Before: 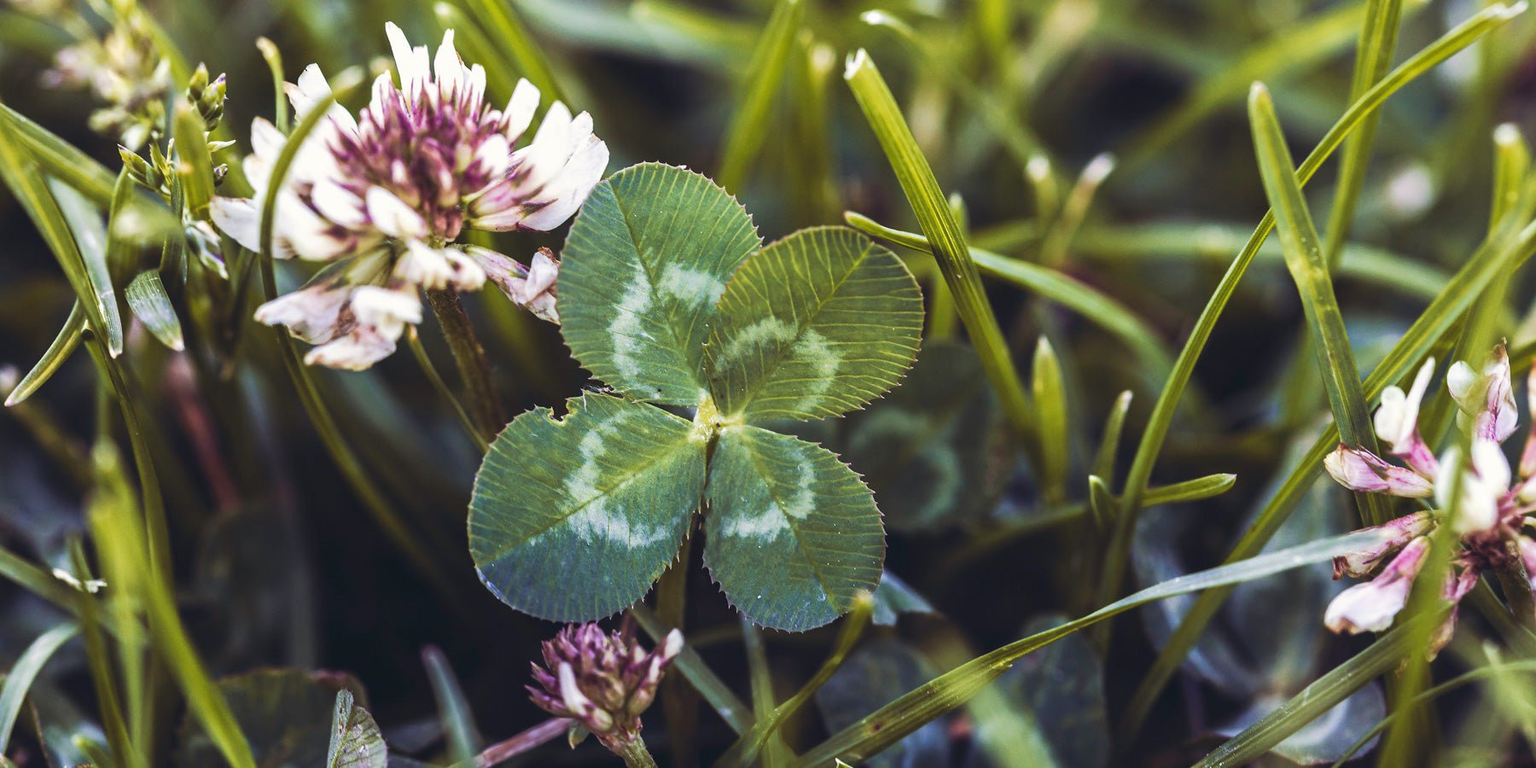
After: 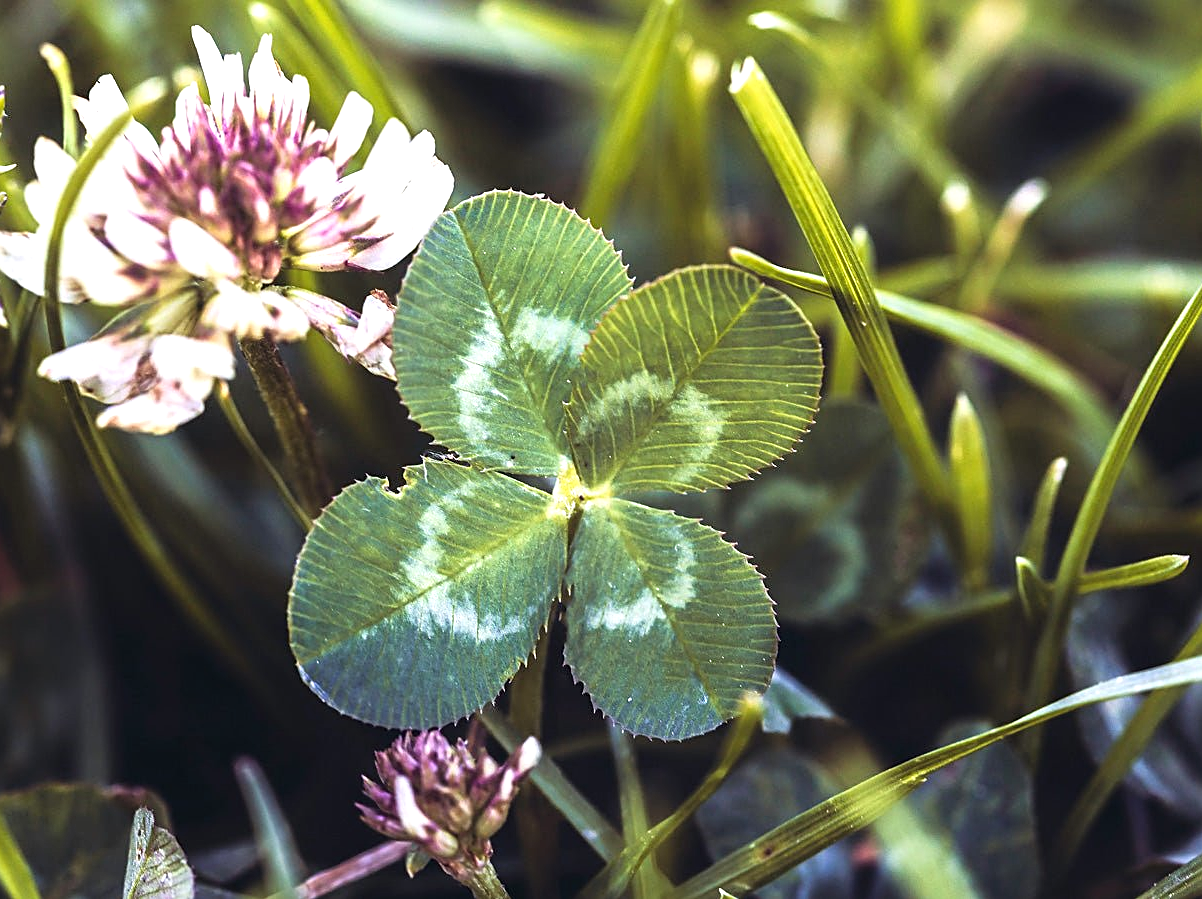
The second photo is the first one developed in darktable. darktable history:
tone equalizer: -8 EV -0.718 EV, -7 EV -0.672 EV, -6 EV -0.59 EV, -5 EV -0.411 EV, -3 EV 0.4 EV, -2 EV 0.6 EV, -1 EV 0.675 EV, +0 EV 0.734 EV
crop and rotate: left 14.448%, right 18.727%
sharpen: on, module defaults
exposure: compensate highlight preservation false
